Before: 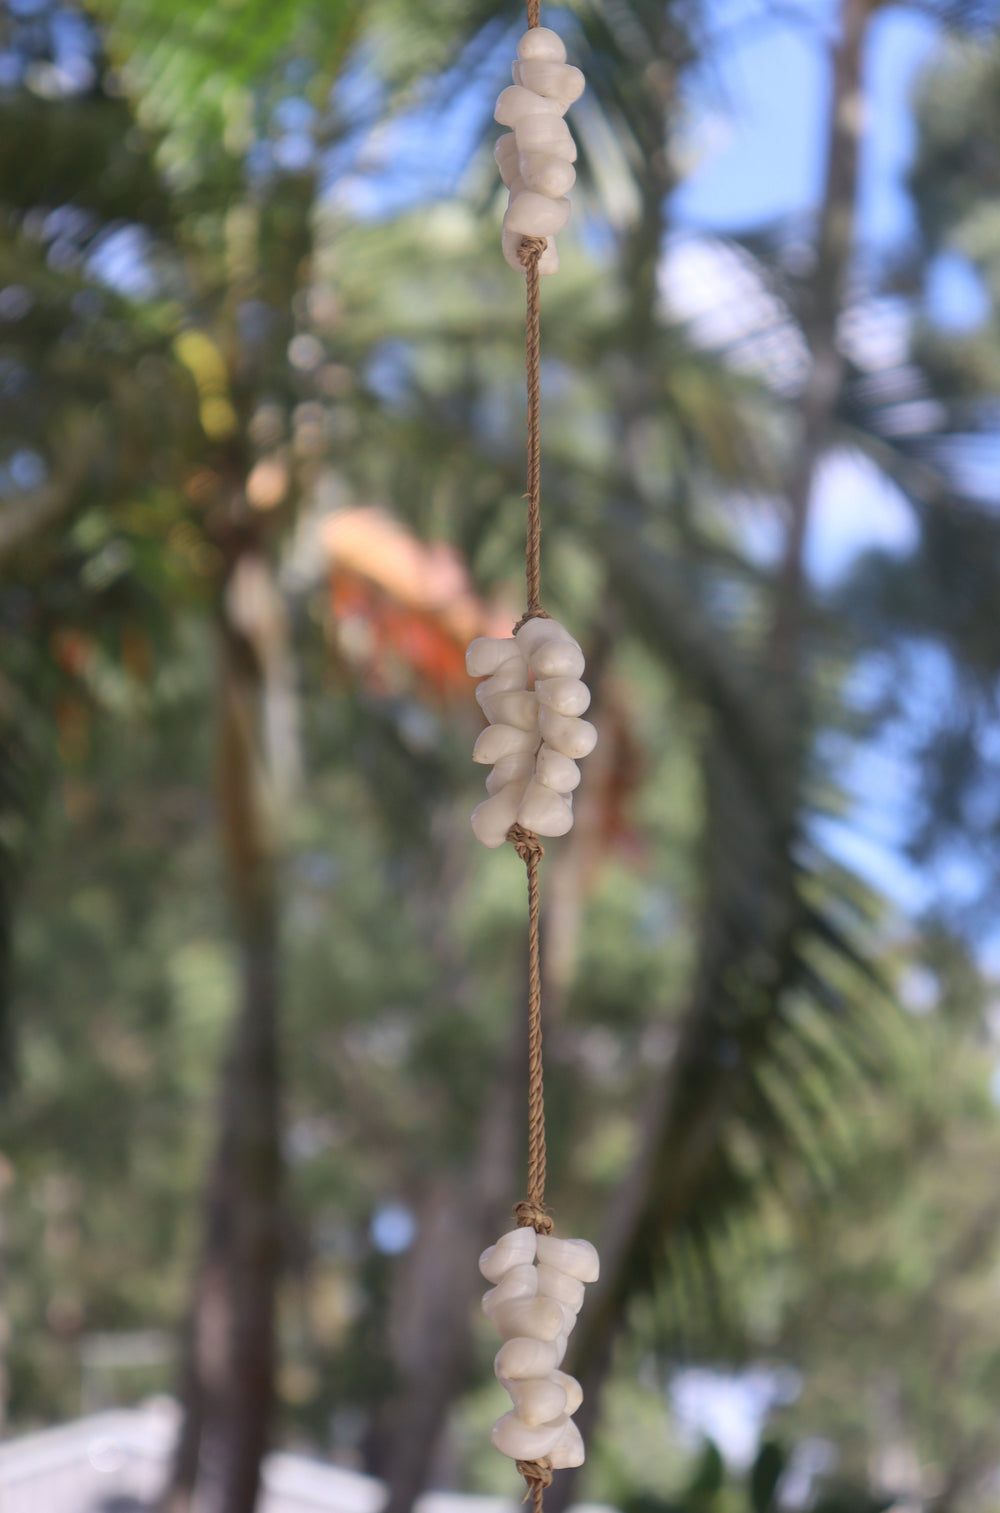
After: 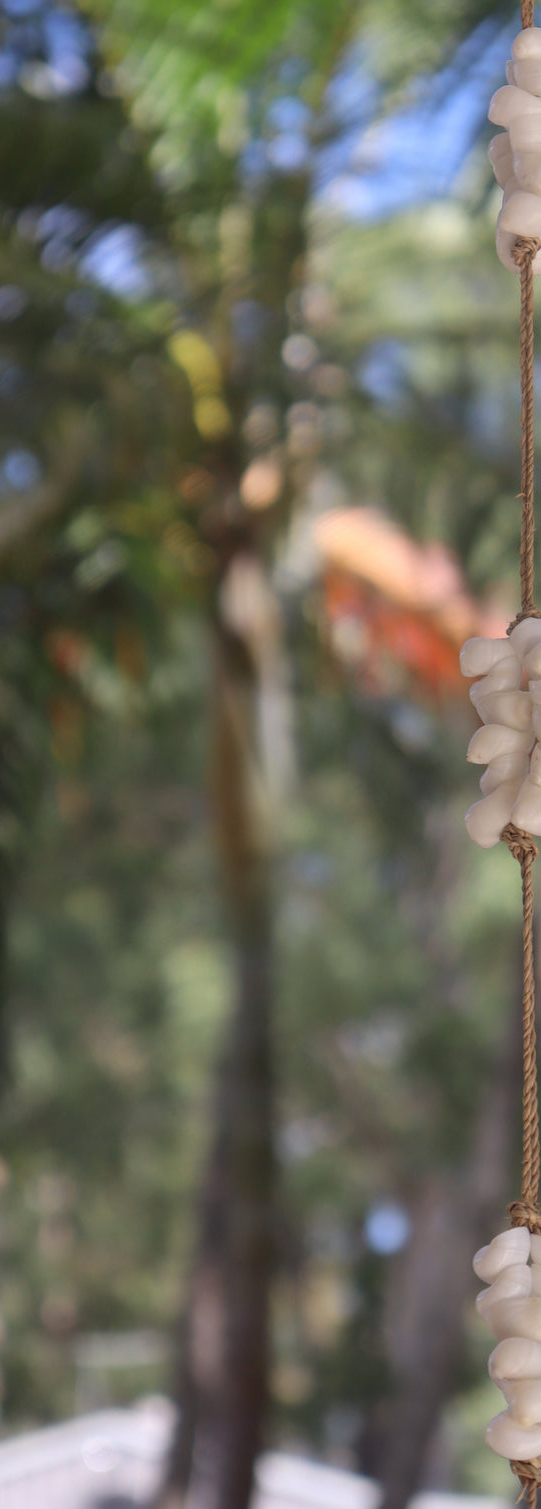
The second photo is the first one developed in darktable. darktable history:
crop: left 0.61%, right 45.272%, bottom 0.081%
